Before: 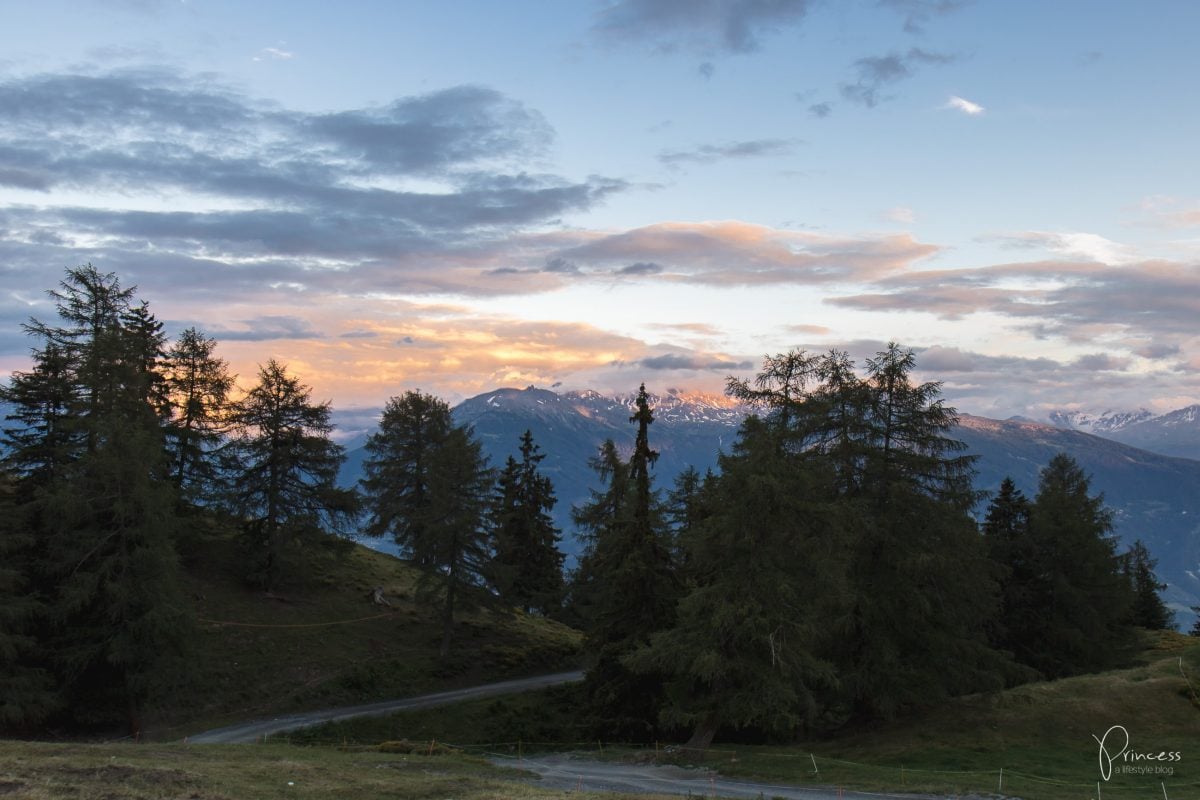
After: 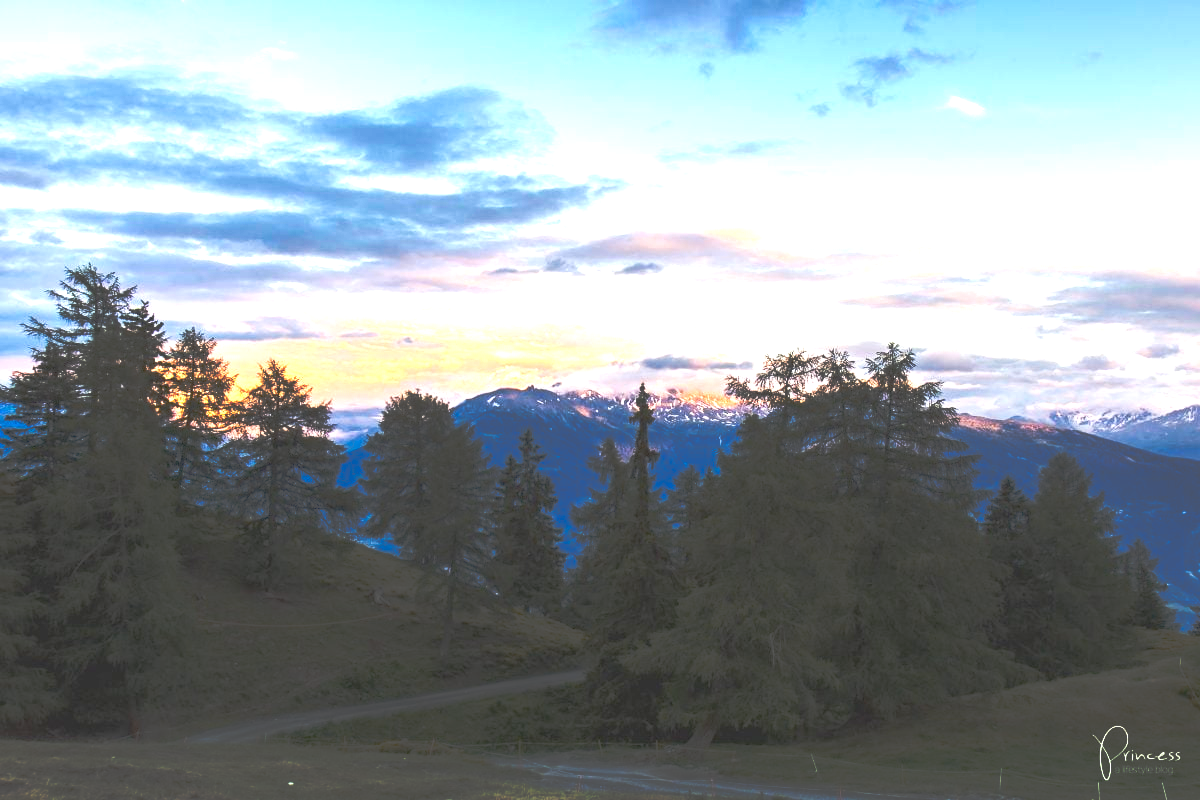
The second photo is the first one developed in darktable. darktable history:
exposure: black level correction 0, exposure 1.35 EV, compensate exposure bias true, compensate highlight preservation false
contrast brightness saturation: contrast -0.11
tone curve: curves: ch0 [(0, 0) (0.003, 0.032) (0.53, 0.368) (0.901, 0.866) (1, 1)], preserve colors none
